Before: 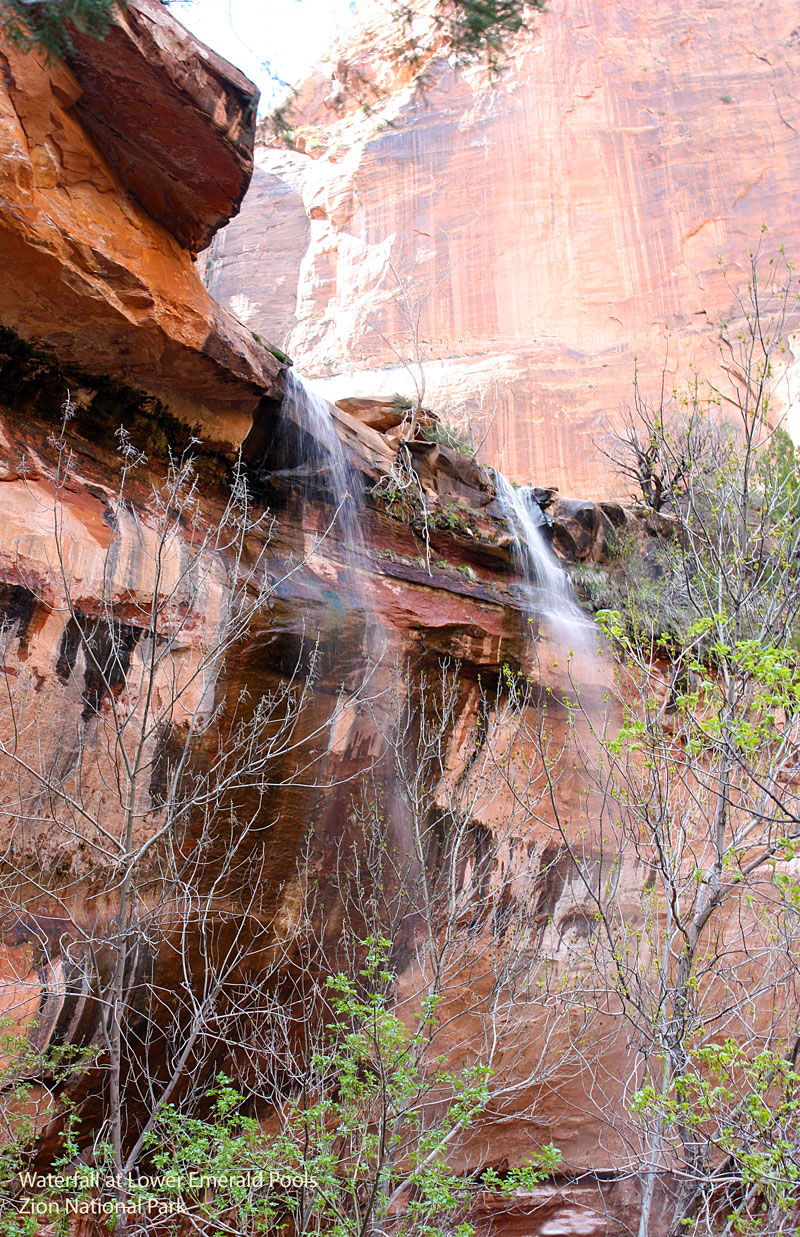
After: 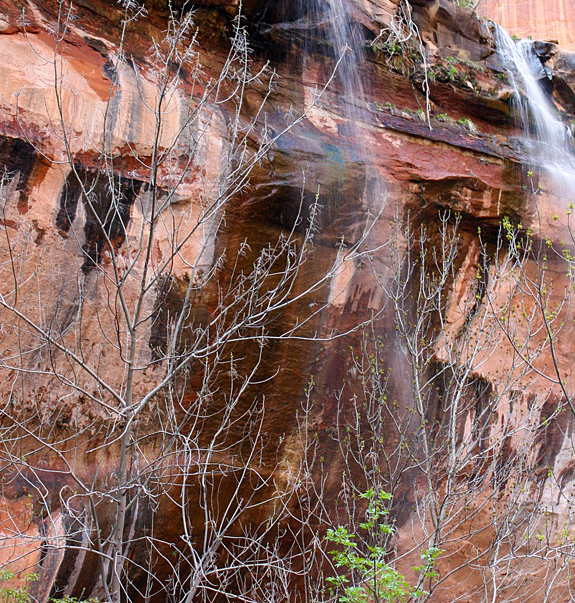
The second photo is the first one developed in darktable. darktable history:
crop: top 36.146%, right 28.063%, bottom 15.104%
